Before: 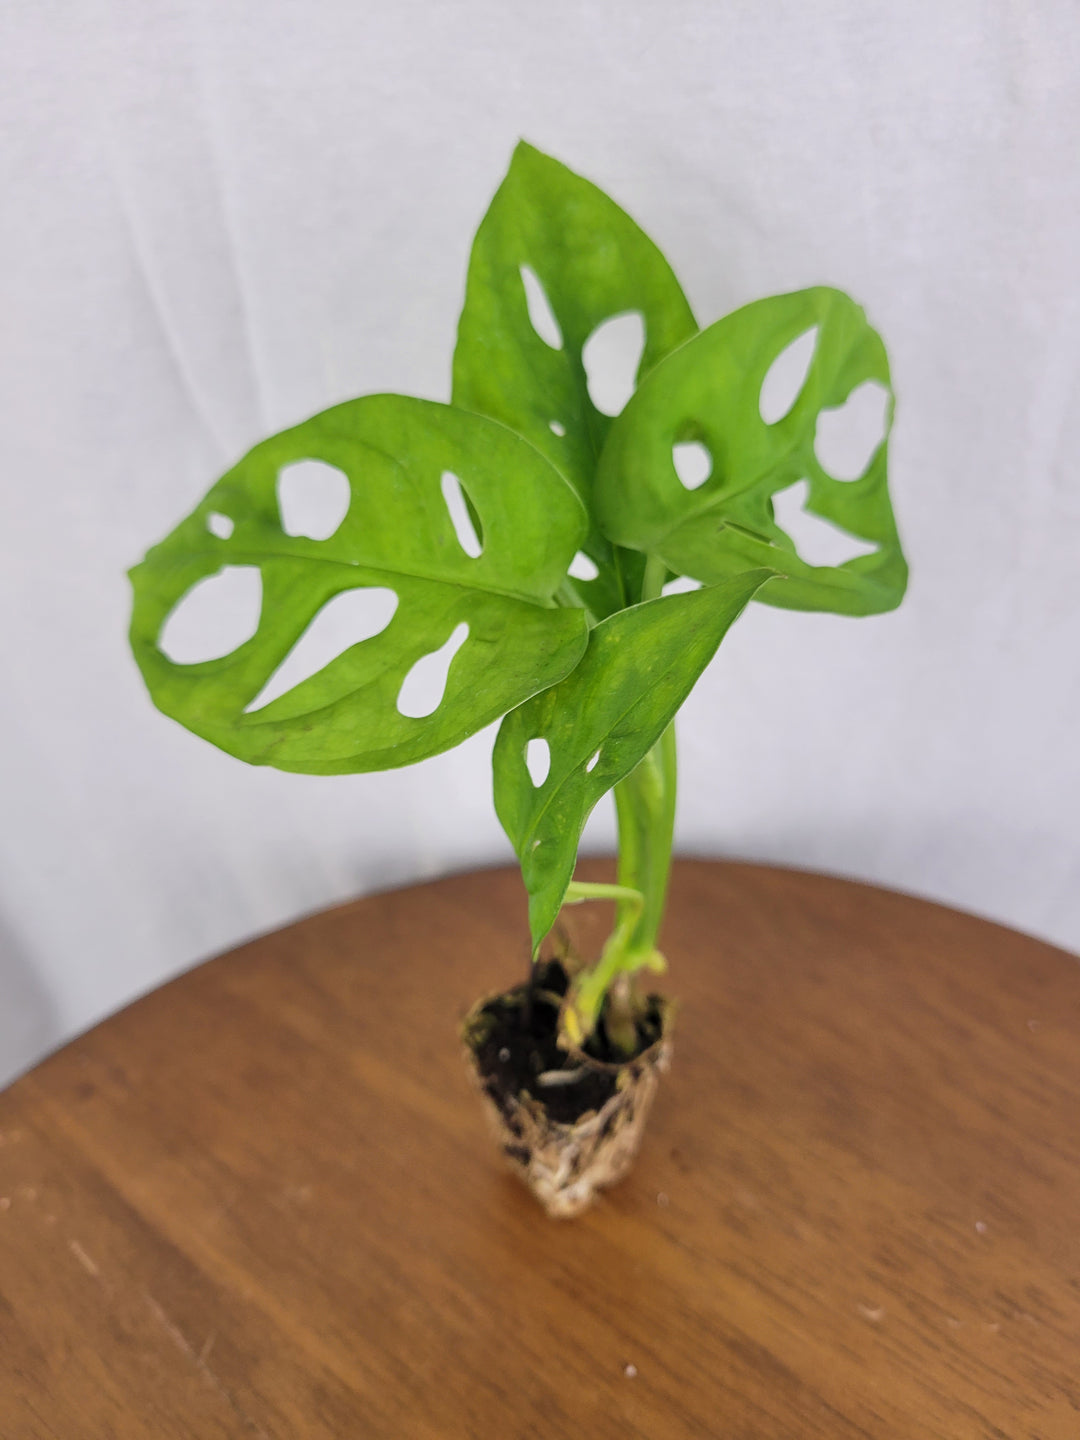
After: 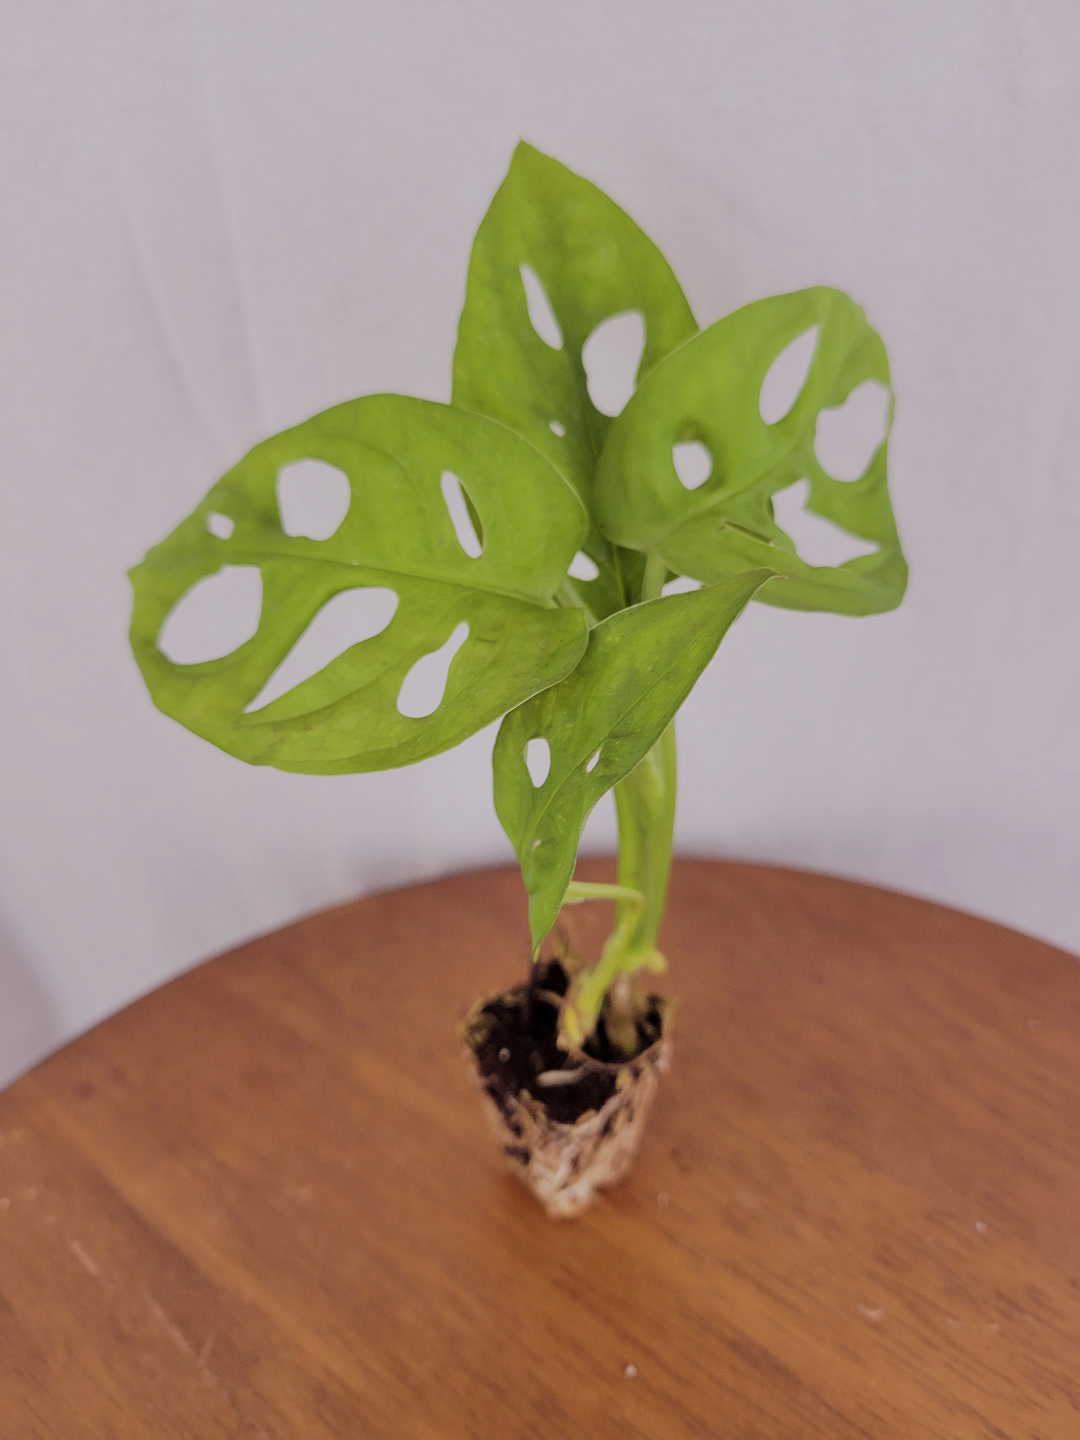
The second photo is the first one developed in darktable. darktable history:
white balance: red 0.986, blue 1.01
rgb levels: mode RGB, independent channels, levels [[0, 0.474, 1], [0, 0.5, 1], [0, 0.5, 1]]
filmic rgb: black relative exposure -7.65 EV, white relative exposure 4.56 EV, hardness 3.61, contrast 1.05
color balance: contrast -15%
